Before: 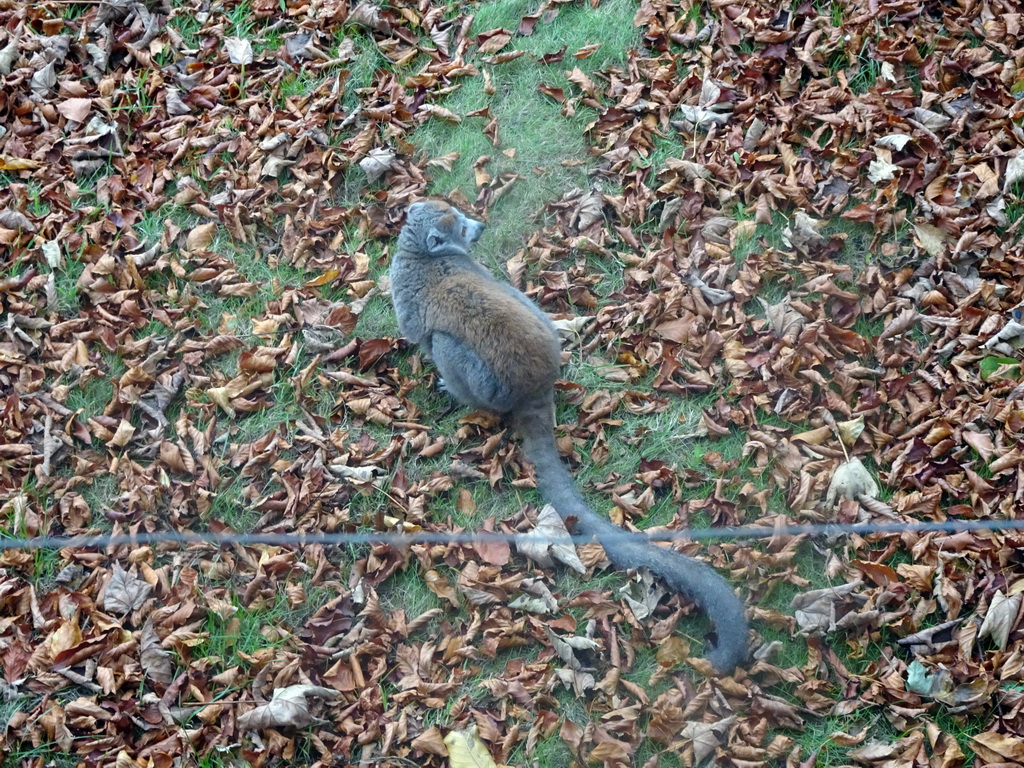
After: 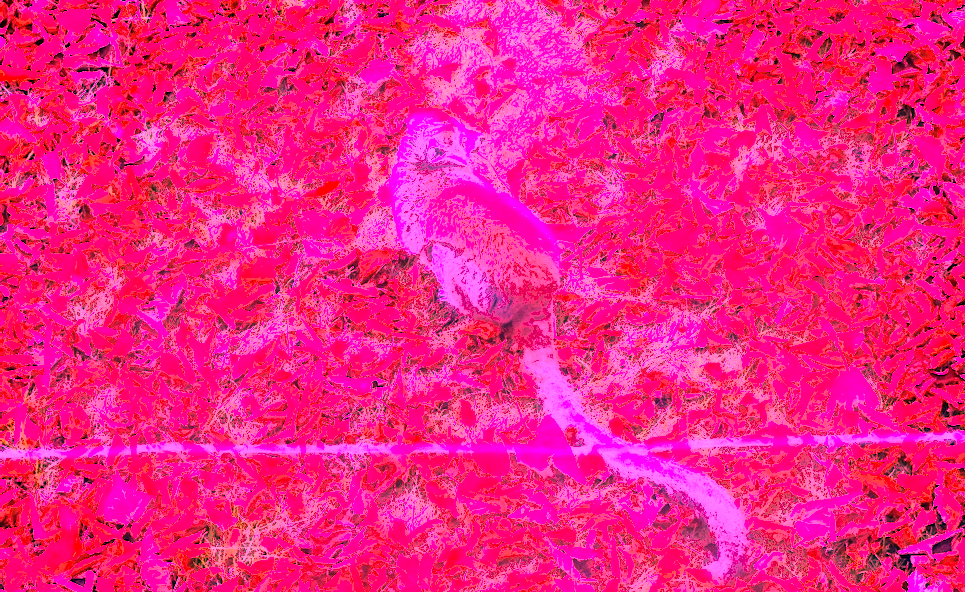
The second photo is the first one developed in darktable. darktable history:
crop and rotate: angle 0.03°, top 11.643%, right 5.651%, bottom 11.189%
color balance rgb: global vibrance 20%
fill light: exposure -0.73 EV, center 0.69, width 2.2
white balance: red 4.26, blue 1.802
